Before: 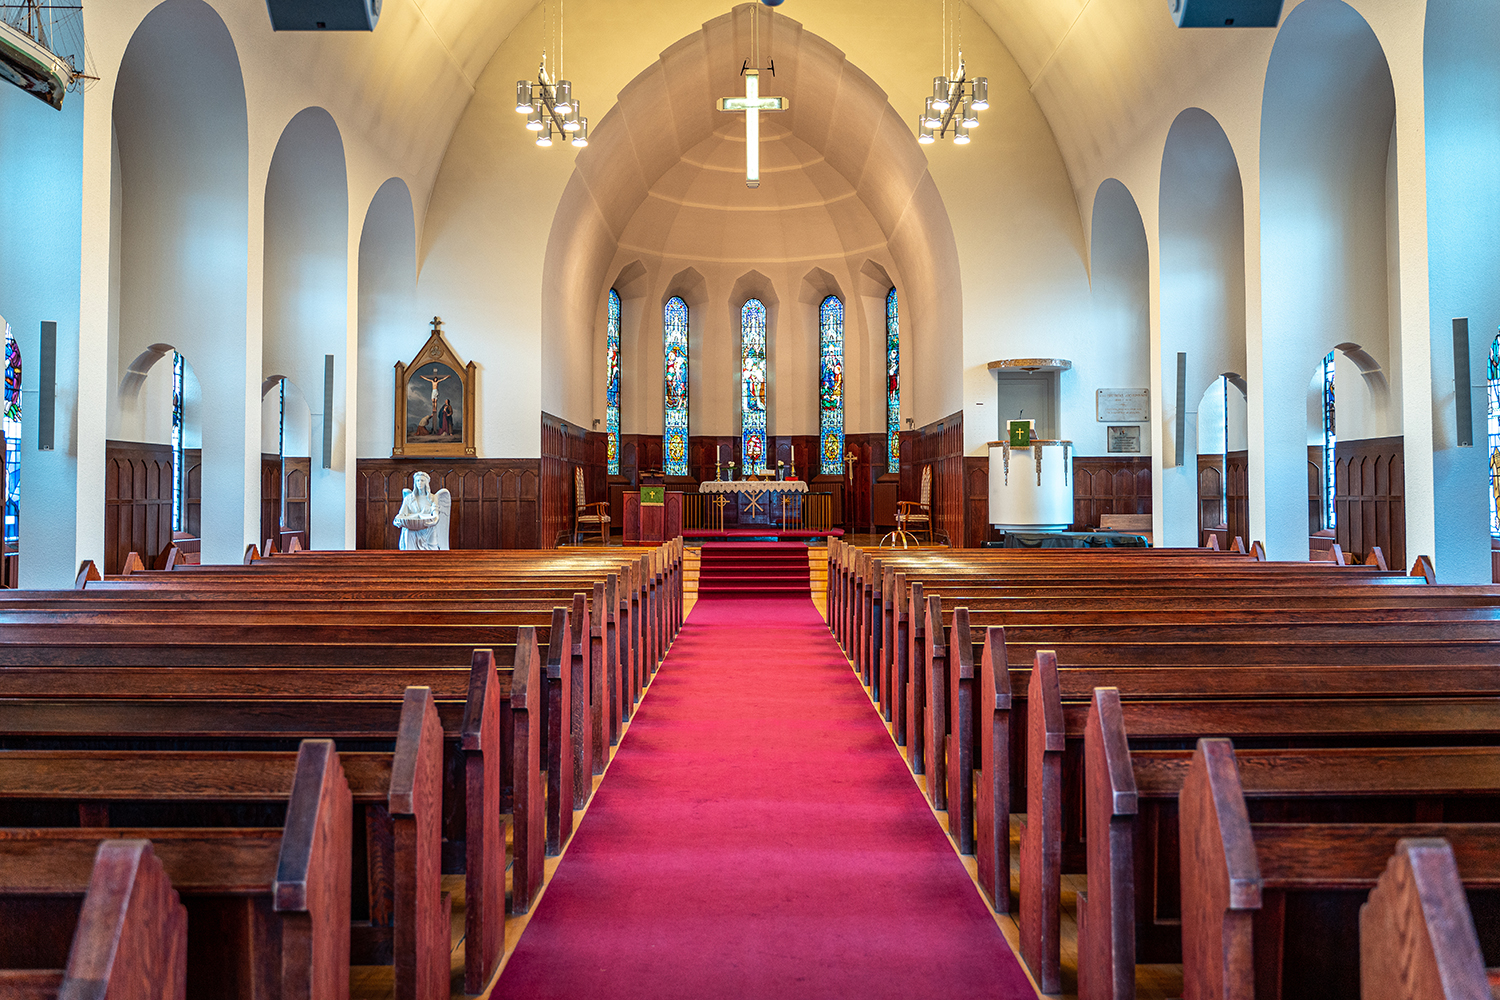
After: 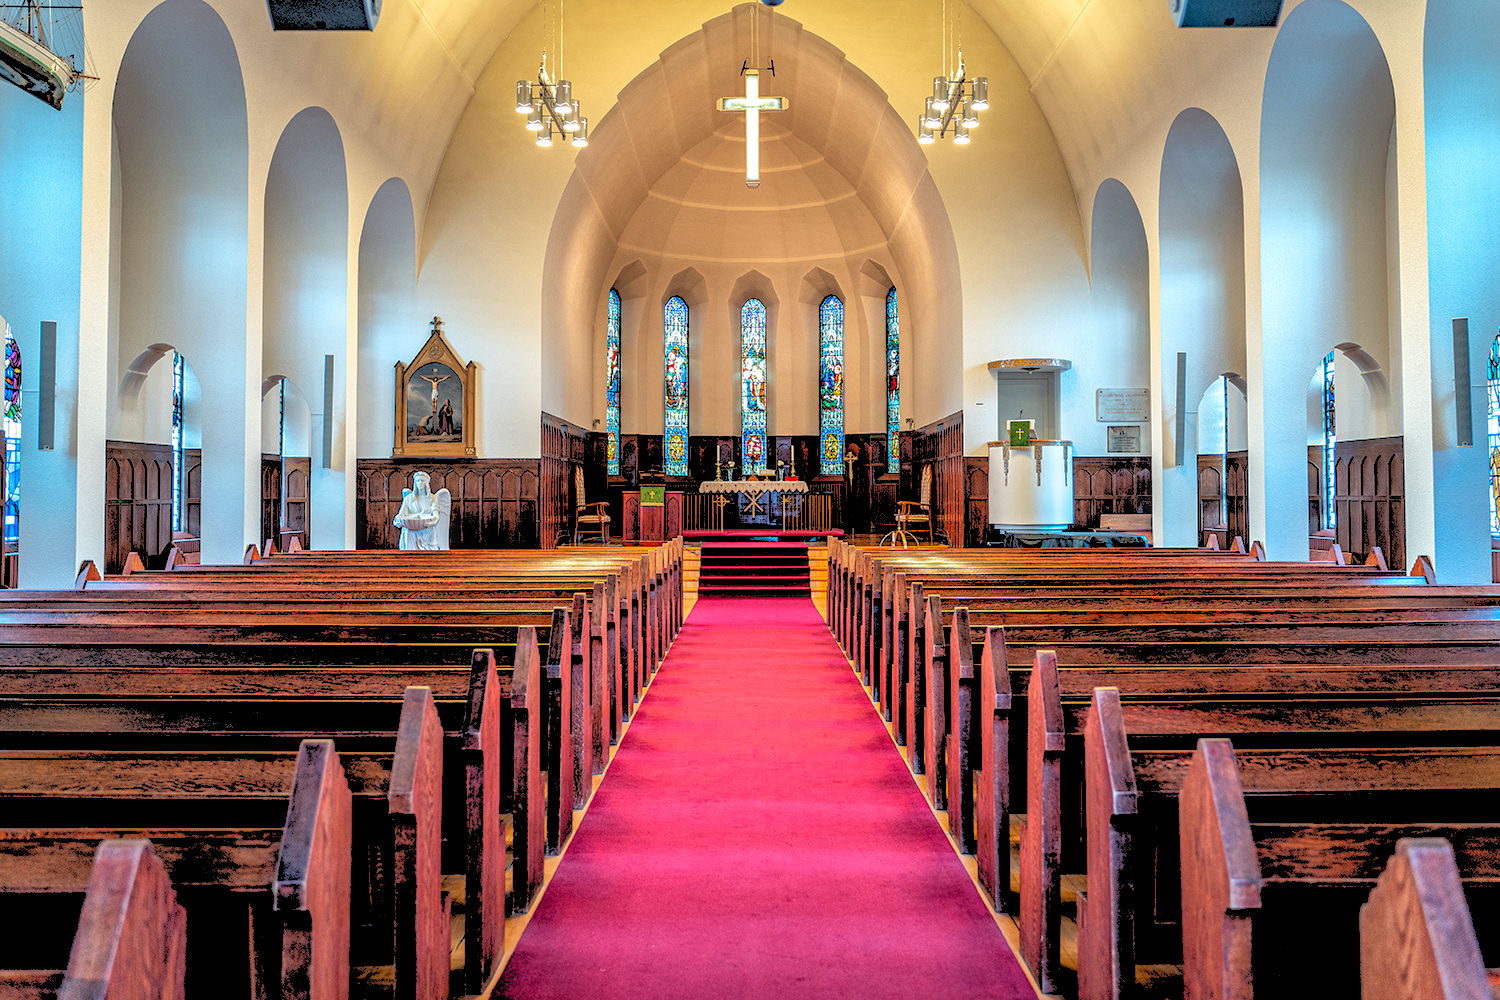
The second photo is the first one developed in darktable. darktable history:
rgb levels: levels [[0.027, 0.429, 0.996], [0, 0.5, 1], [0, 0.5, 1]]
shadows and highlights: on, module defaults
local contrast: on, module defaults
